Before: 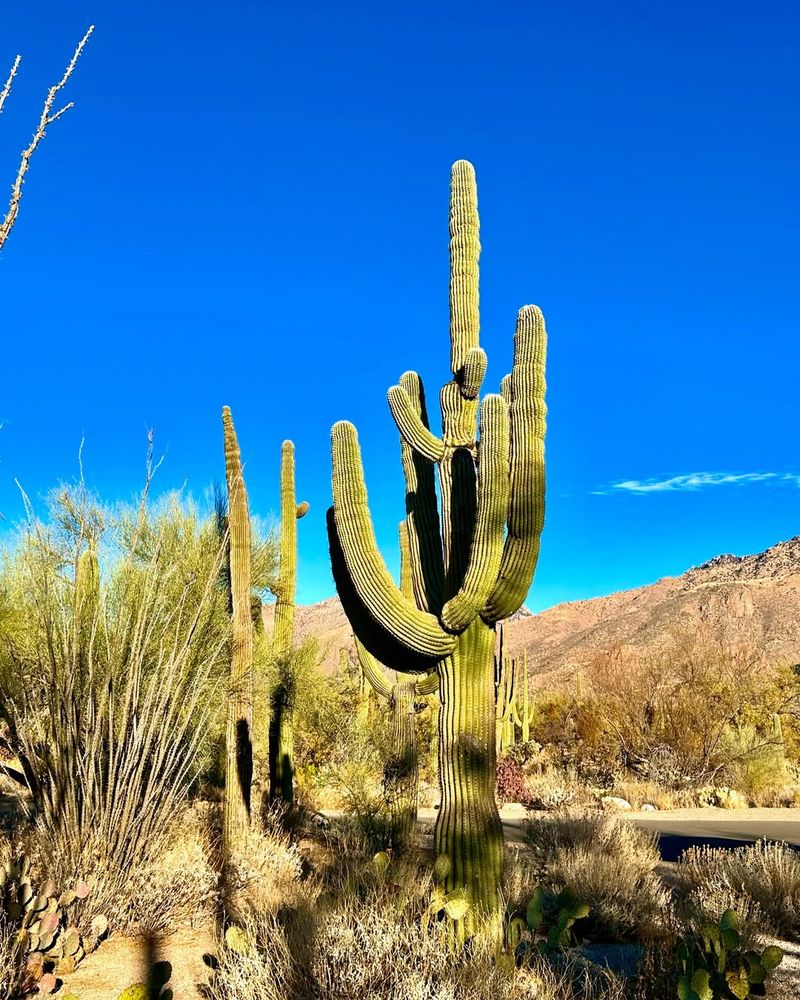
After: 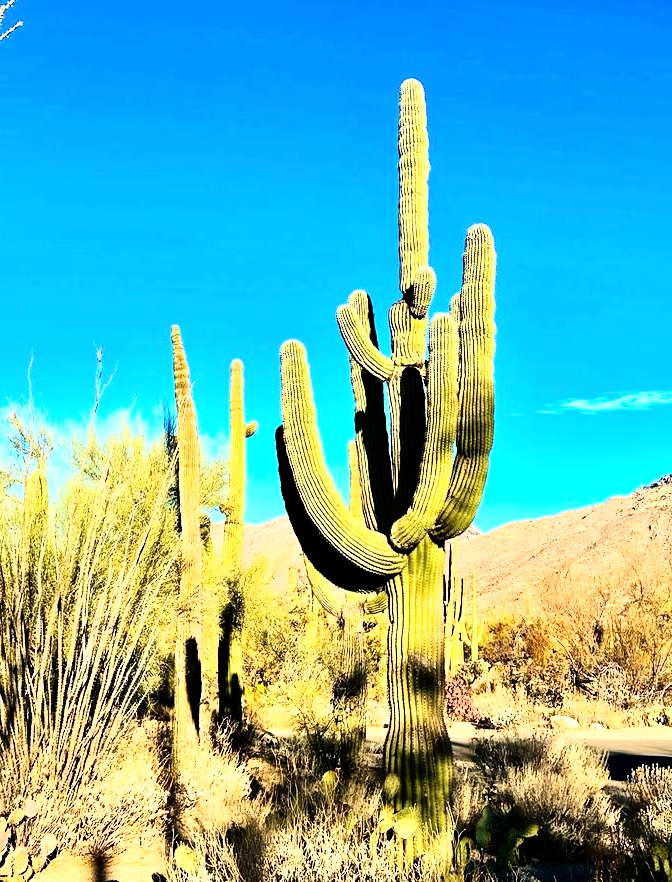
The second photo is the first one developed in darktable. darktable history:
crop: left 6.446%, top 8.188%, right 9.538%, bottom 3.548%
rgb curve: curves: ch0 [(0, 0) (0.21, 0.15) (0.24, 0.21) (0.5, 0.75) (0.75, 0.96) (0.89, 0.99) (1, 1)]; ch1 [(0, 0.02) (0.21, 0.13) (0.25, 0.2) (0.5, 0.67) (0.75, 0.9) (0.89, 0.97) (1, 1)]; ch2 [(0, 0.02) (0.21, 0.13) (0.25, 0.2) (0.5, 0.67) (0.75, 0.9) (0.89, 0.97) (1, 1)], compensate middle gray true
